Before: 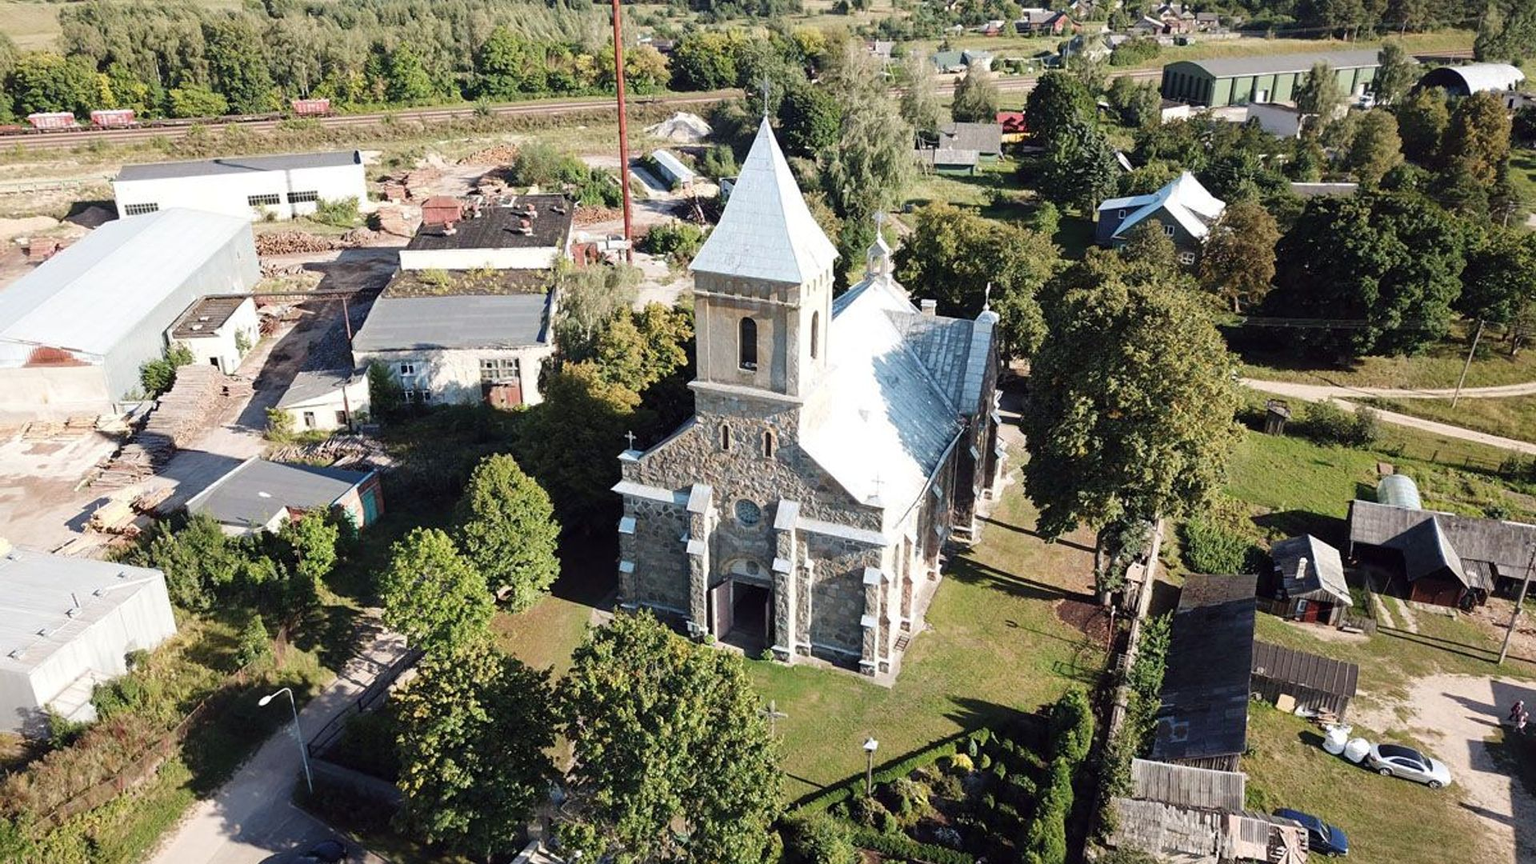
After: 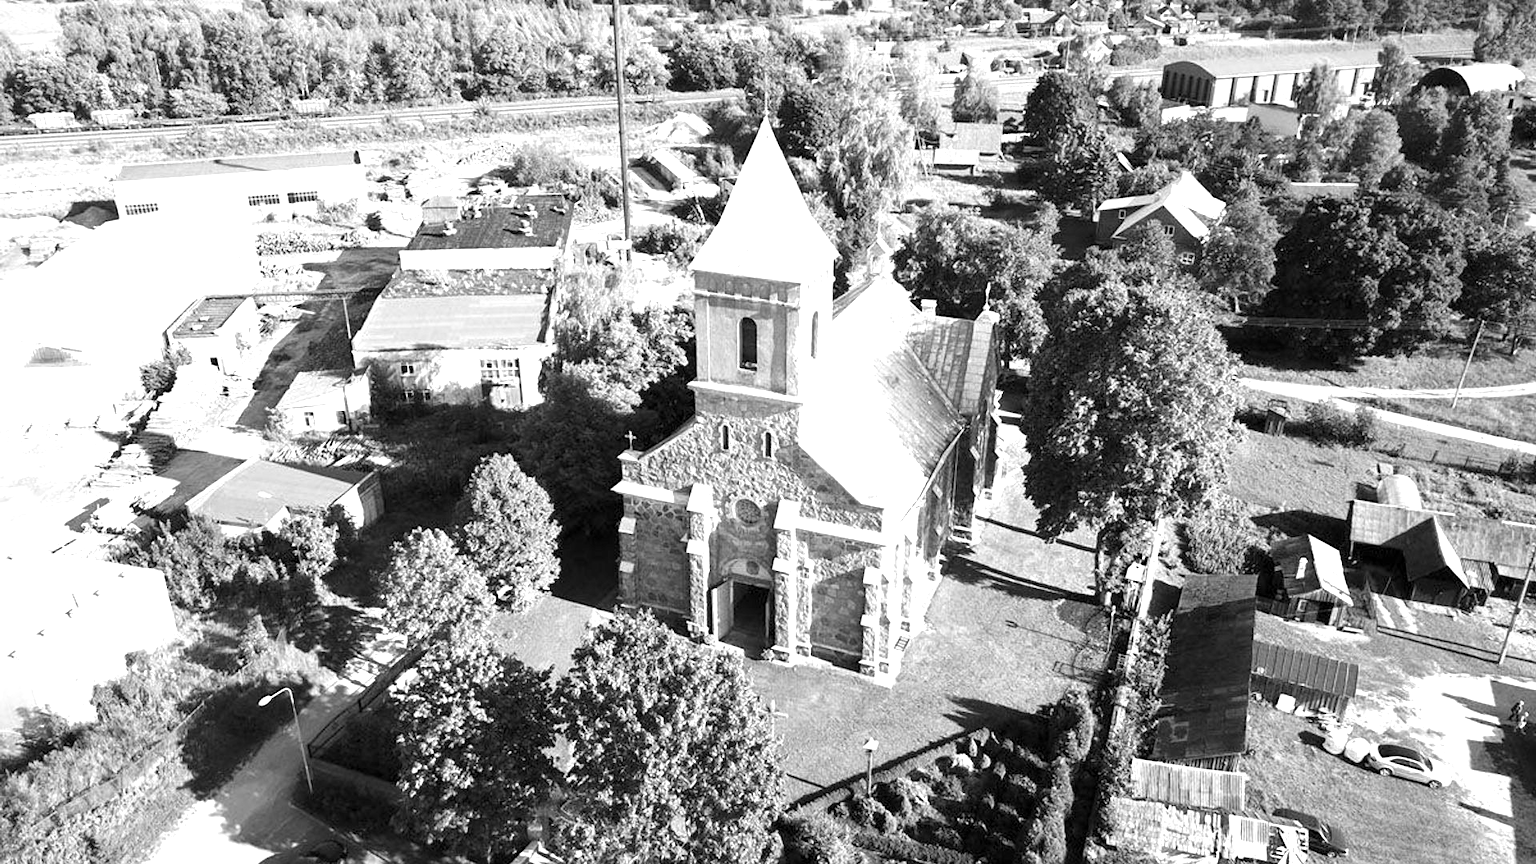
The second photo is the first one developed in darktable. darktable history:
exposure: black level correction 0.001, exposure 1 EV, compensate highlight preservation false
monochrome: on, module defaults
